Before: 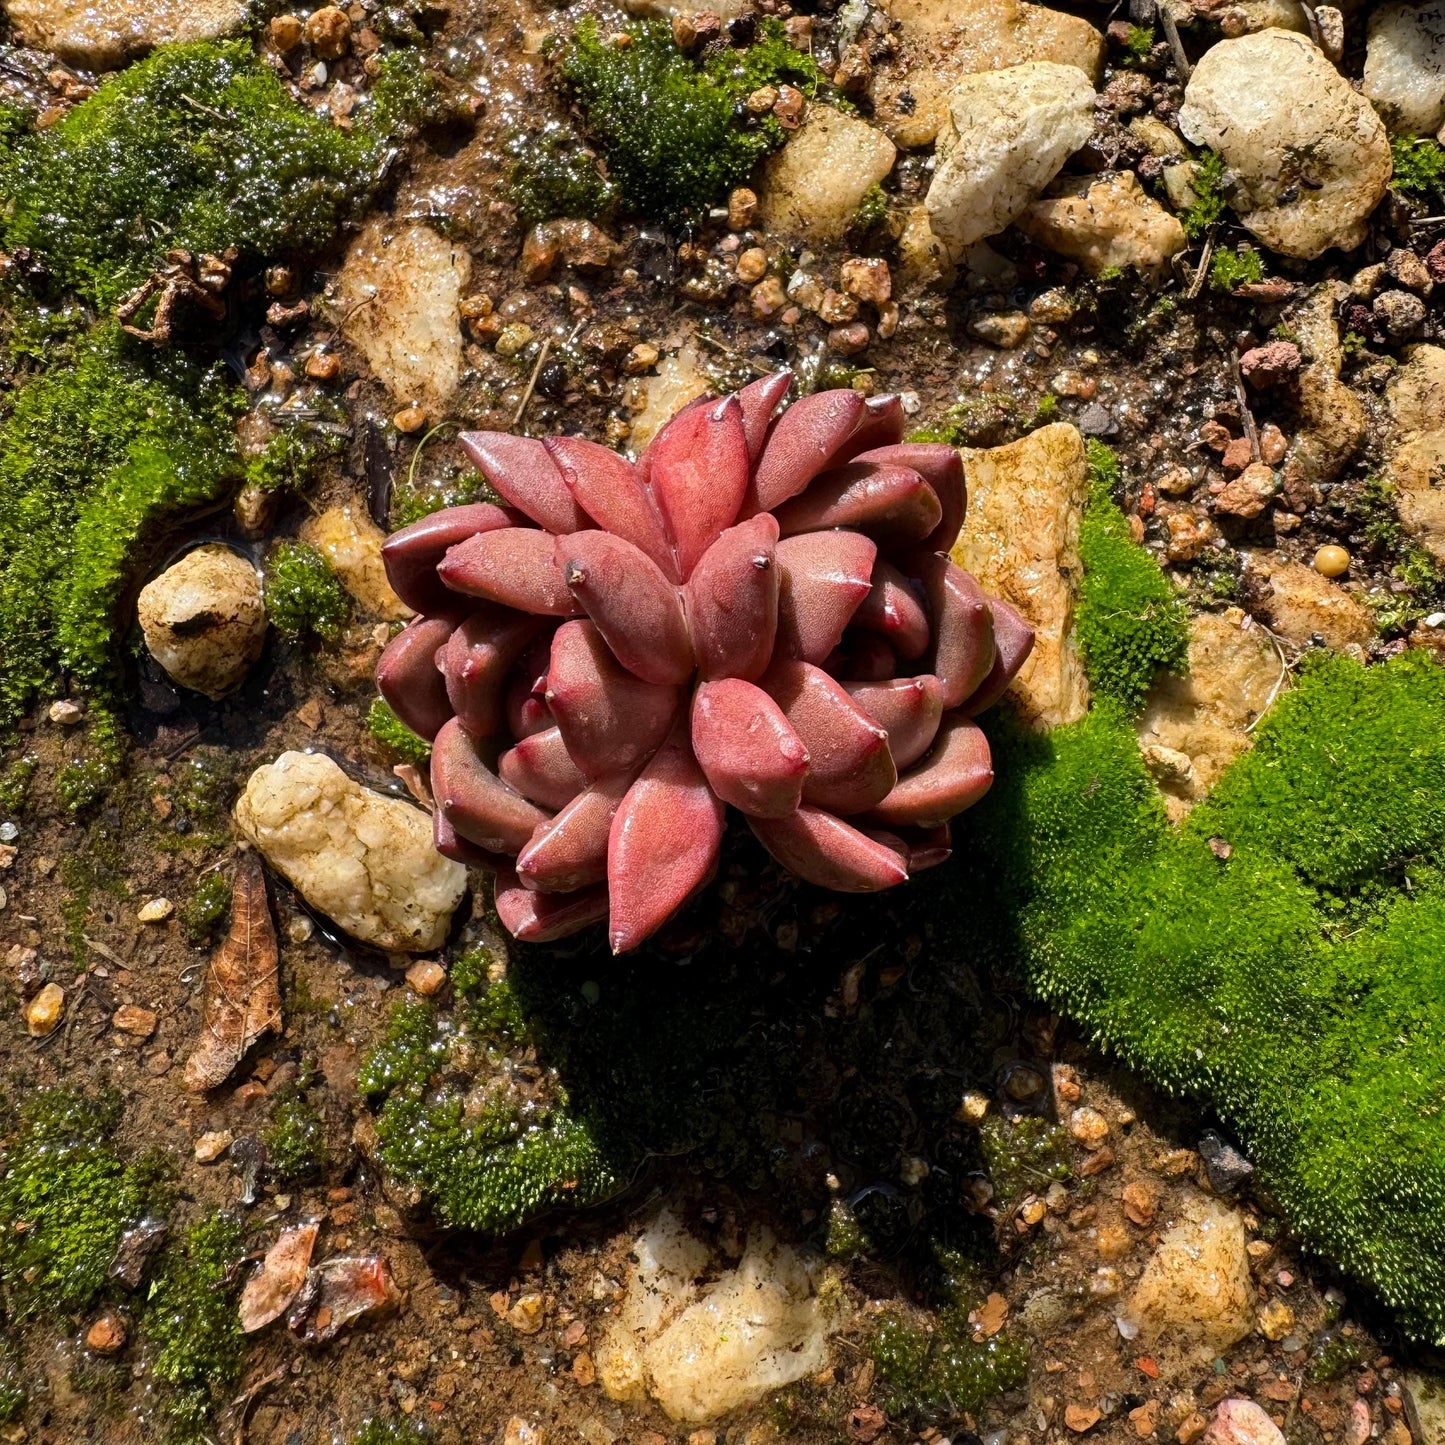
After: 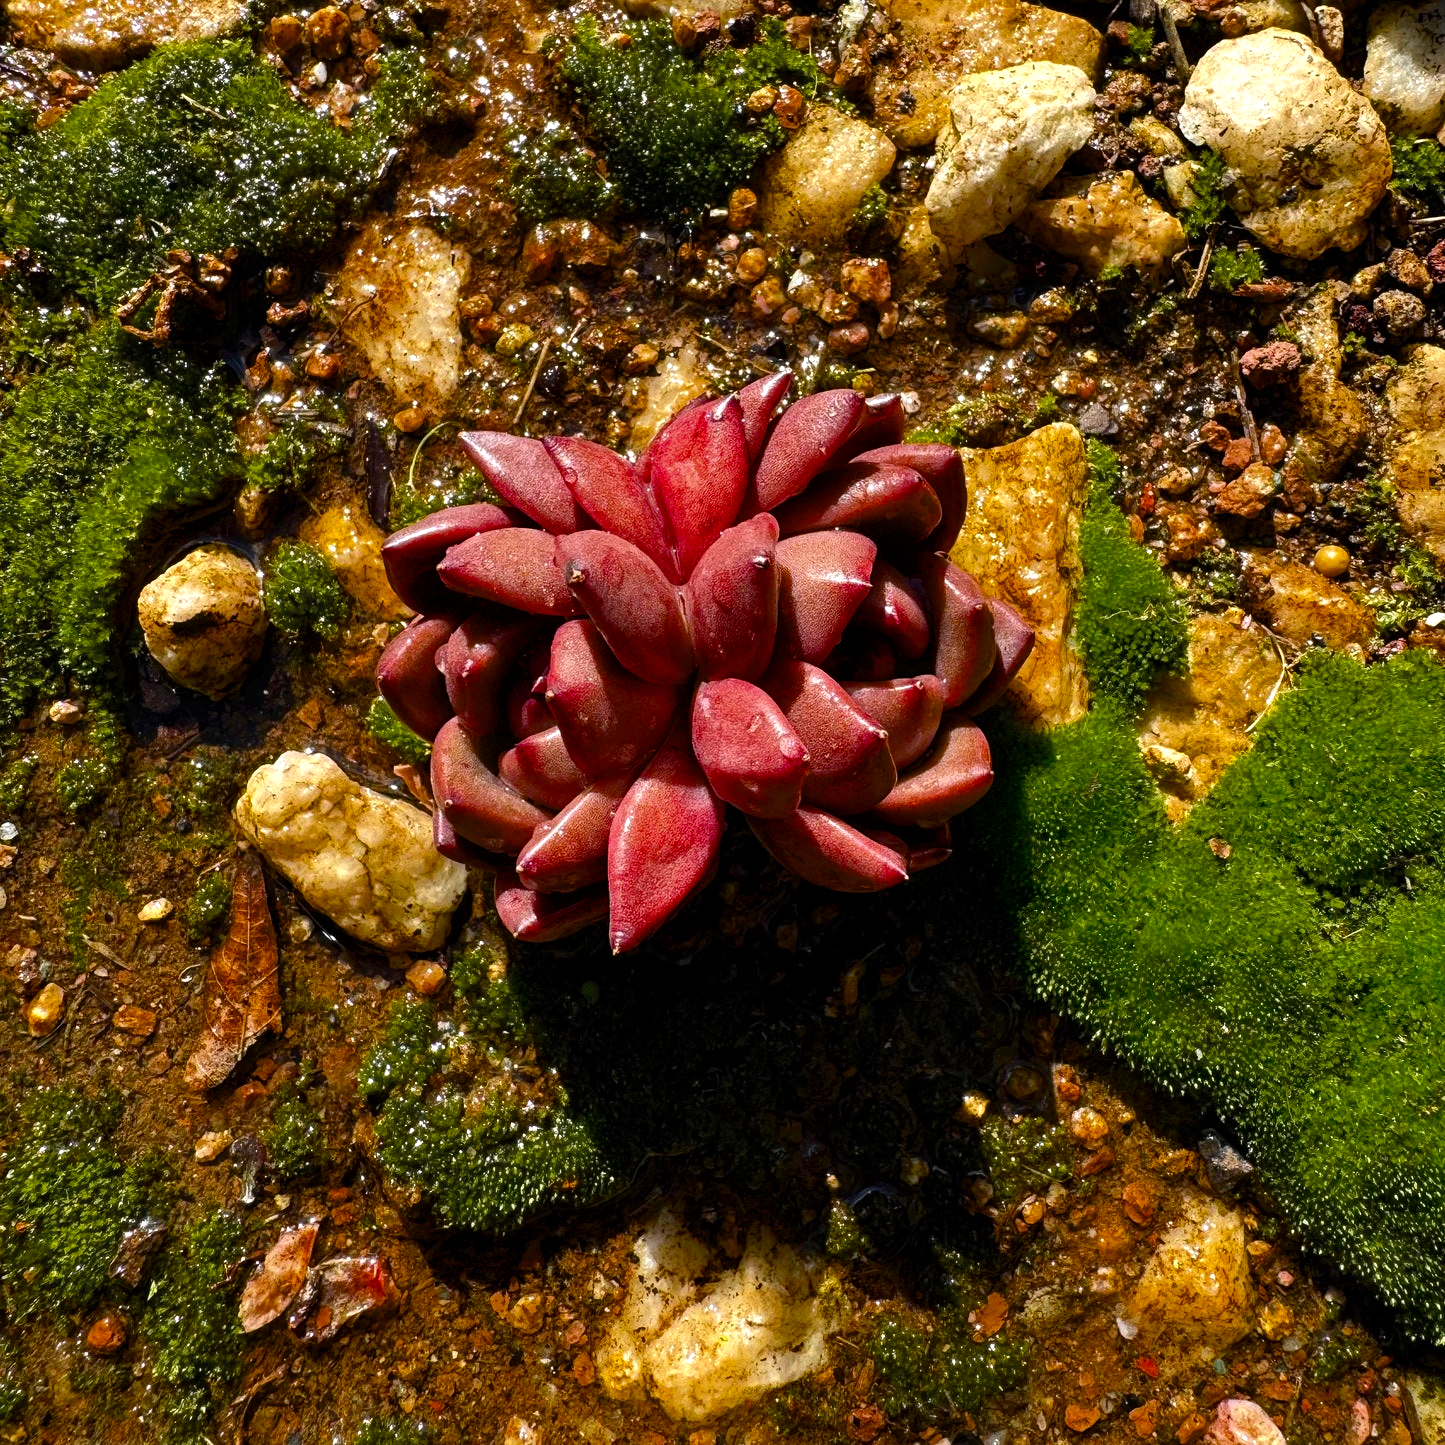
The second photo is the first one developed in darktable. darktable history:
color balance rgb: perceptual saturation grading › global saturation 34.654%, perceptual saturation grading › highlights -25.882%, perceptual saturation grading › shadows 49.838%, perceptual brilliance grading › global brilliance 14.728%, perceptual brilliance grading › shadows -34.433%, global vibrance 9.345%
color zones: curves: ch0 [(0.11, 0.396) (0.195, 0.36) (0.25, 0.5) (0.303, 0.412) (0.357, 0.544) (0.75, 0.5) (0.967, 0.328)]; ch1 [(0, 0.468) (0.112, 0.512) (0.202, 0.6) (0.25, 0.5) (0.307, 0.352) (0.357, 0.544) (0.75, 0.5) (0.963, 0.524)]
